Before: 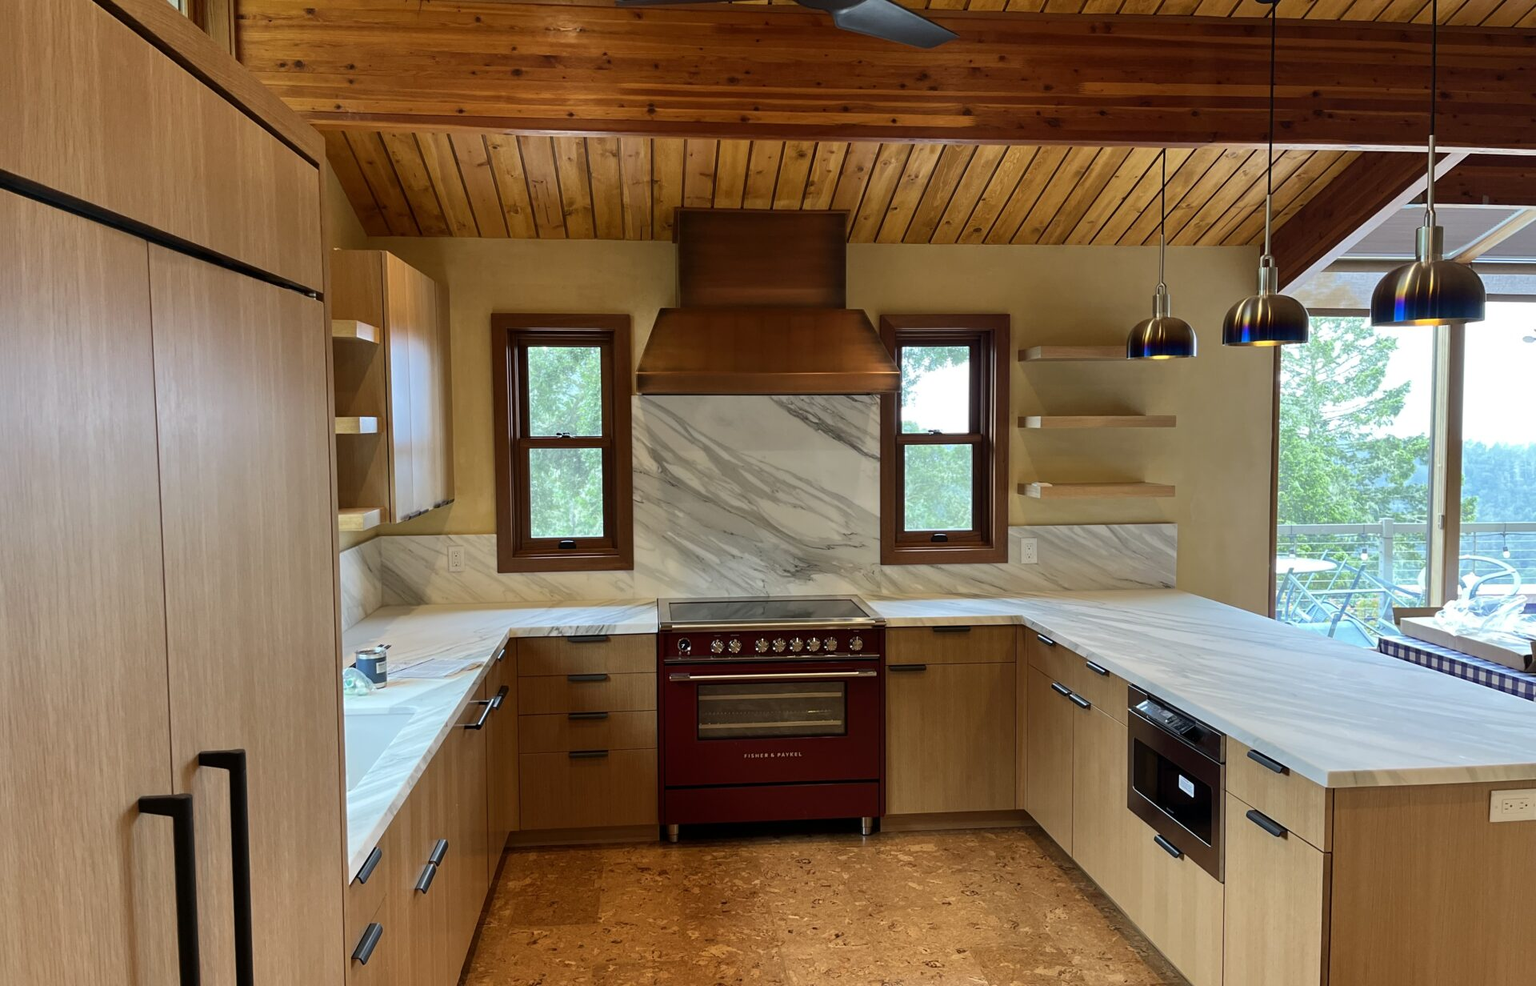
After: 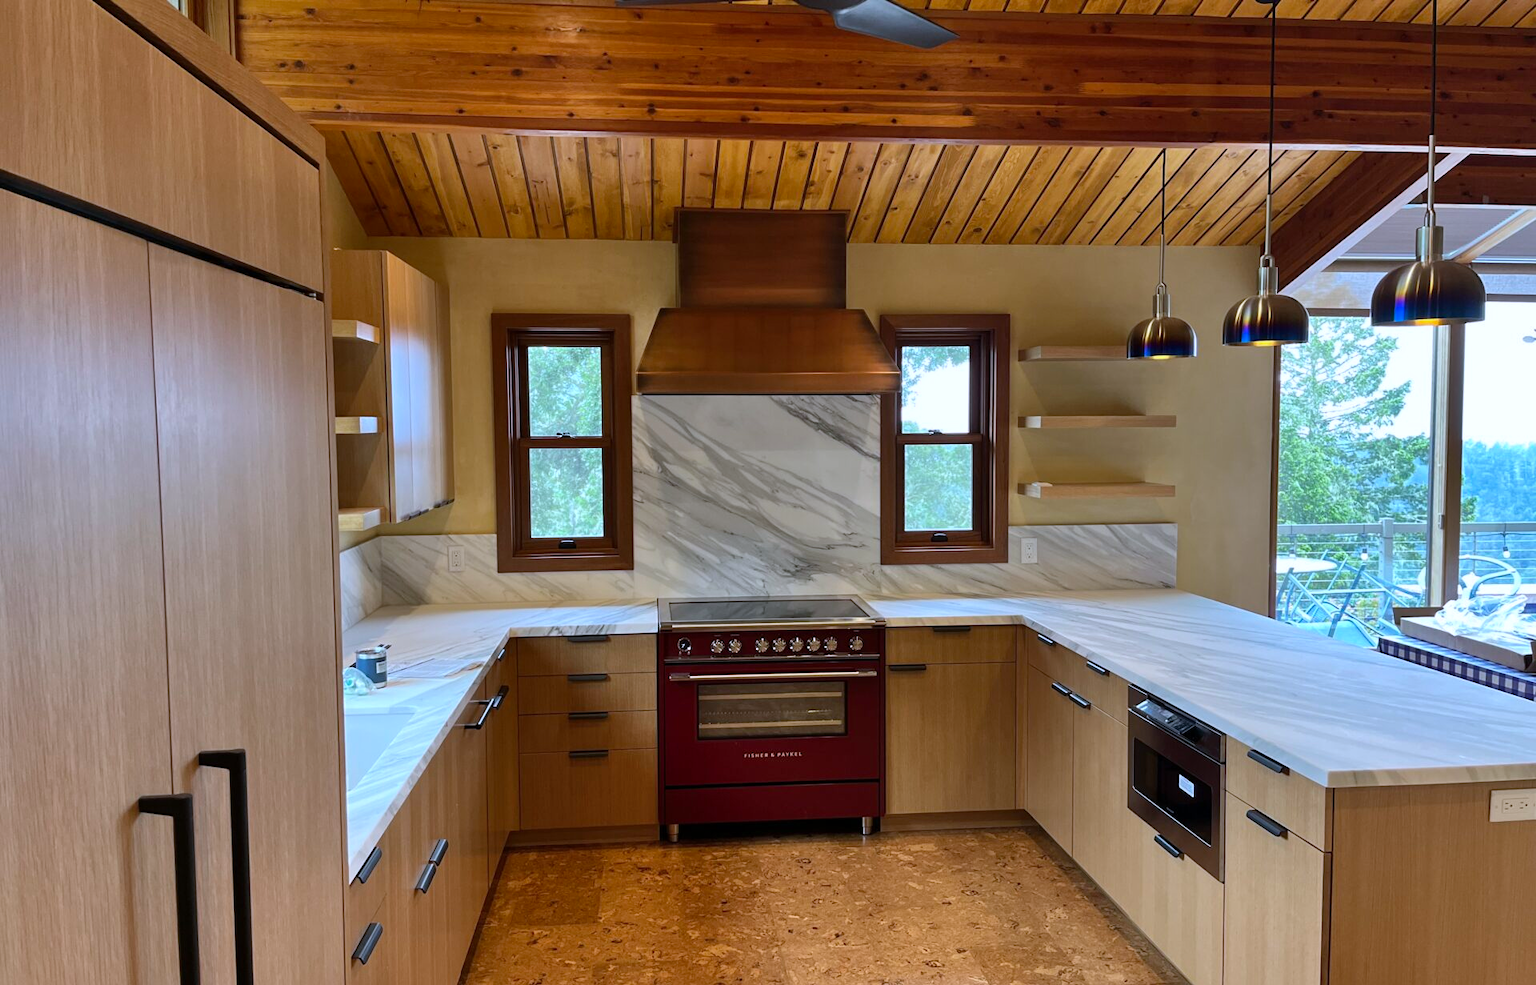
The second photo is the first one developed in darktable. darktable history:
vibrance: vibrance 0%
shadows and highlights: low approximation 0.01, soften with gaussian
white balance: red 0.967, blue 1.119, emerald 0.756
